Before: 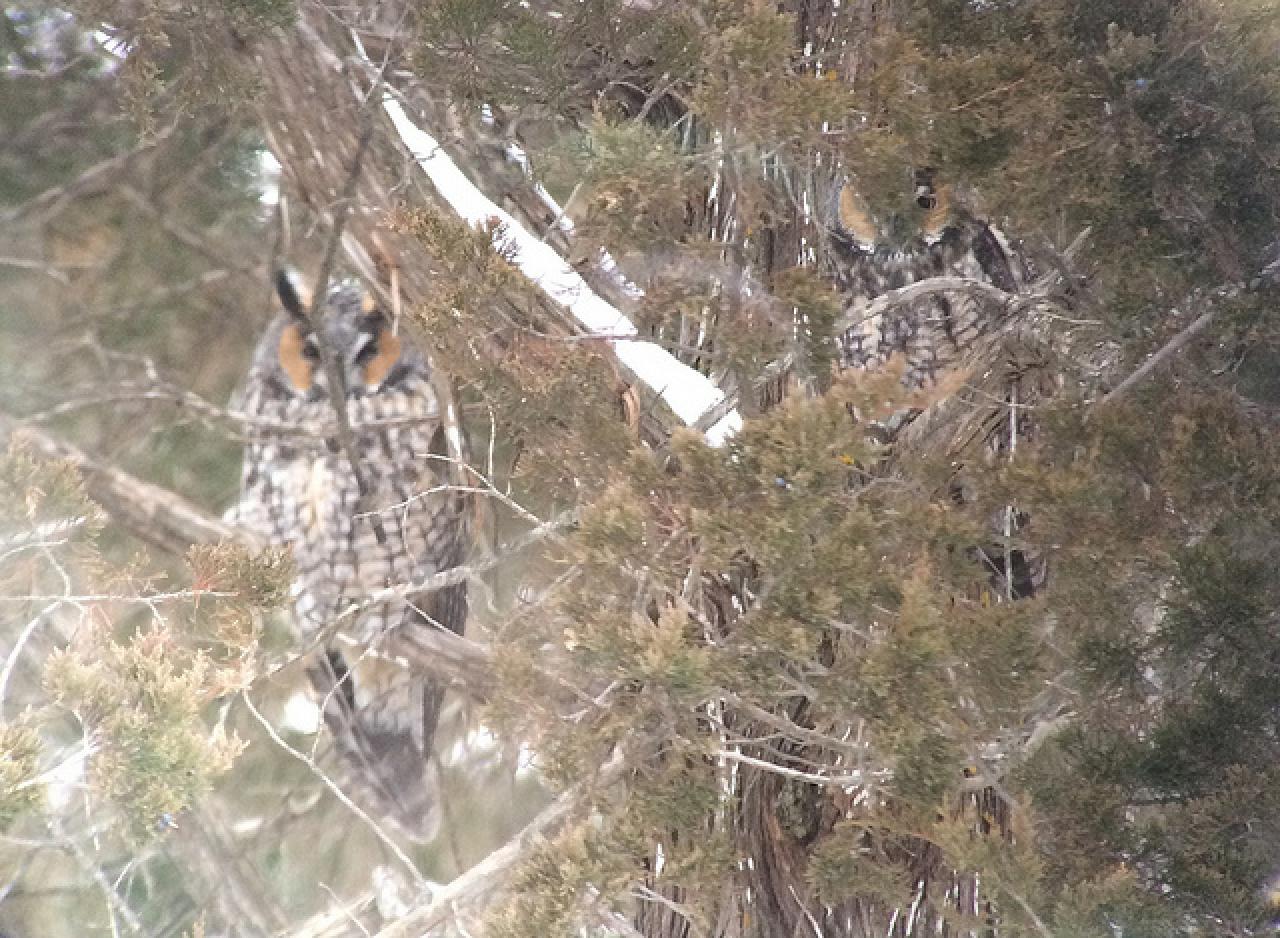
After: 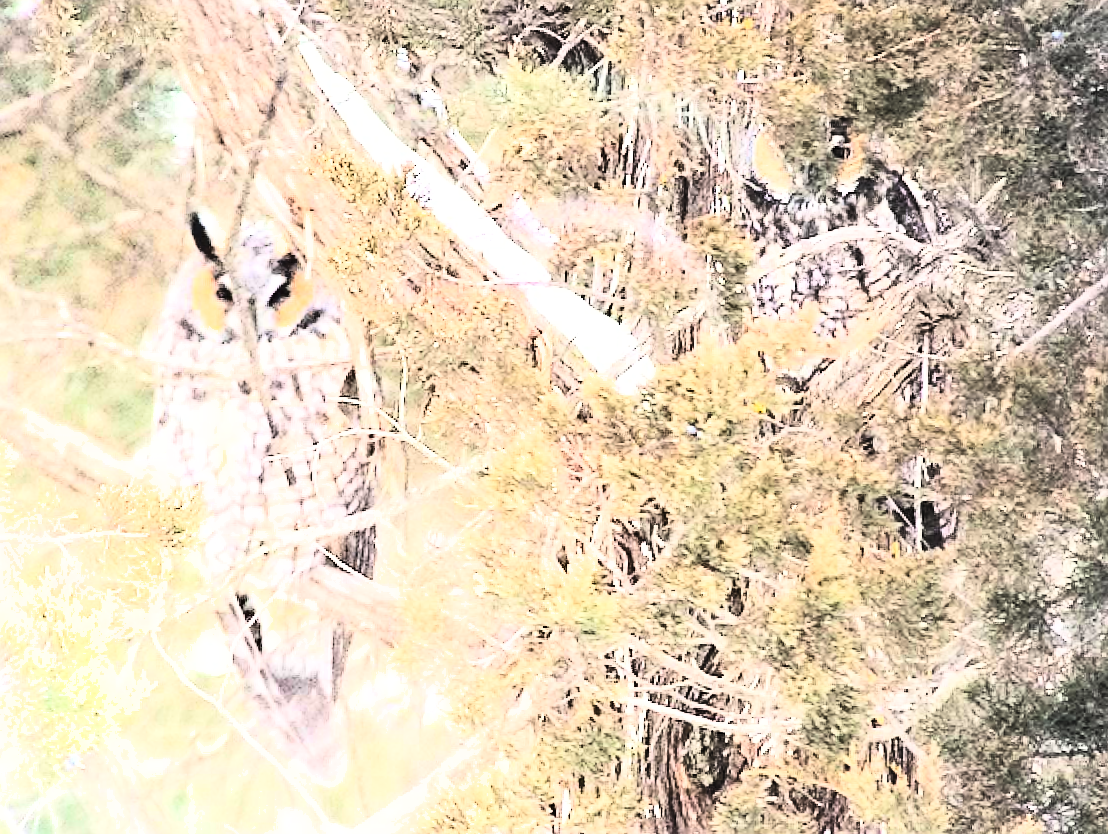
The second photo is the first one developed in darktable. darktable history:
contrast brightness saturation: brightness 0.28
rgb curve: curves: ch0 [(0, 0) (0.21, 0.15) (0.24, 0.21) (0.5, 0.75) (0.75, 0.96) (0.89, 0.99) (1, 1)]; ch1 [(0, 0.02) (0.21, 0.13) (0.25, 0.2) (0.5, 0.67) (0.75, 0.9) (0.89, 0.97) (1, 1)]; ch2 [(0, 0.02) (0.21, 0.13) (0.25, 0.2) (0.5, 0.67) (0.75, 0.9) (0.89, 0.97) (1, 1)], compensate middle gray true
sharpen: on, module defaults
shadows and highlights: shadows 53, soften with gaussian
exposure: exposure 0.178 EV, compensate exposure bias true, compensate highlight preservation false
crop and rotate: angle -3.27°, left 5.211%, top 5.211%, right 4.607%, bottom 4.607%
rotate and perspective: rotation -2.56°, automatic cropping off
tone equalizer: -8 EV -0.75 EV, -7 EV -0.7 EV, -6 EV -0.6 EV, -5 EV -0.4 EV, -3 EV 0.4 EV, -2 EV 0.6 EV, -1 EV 0.7 EV, +0 EV 0.75 EV, edges refinement/feathering 500, mask exposure compensation -1.57 EV, preserve details no
